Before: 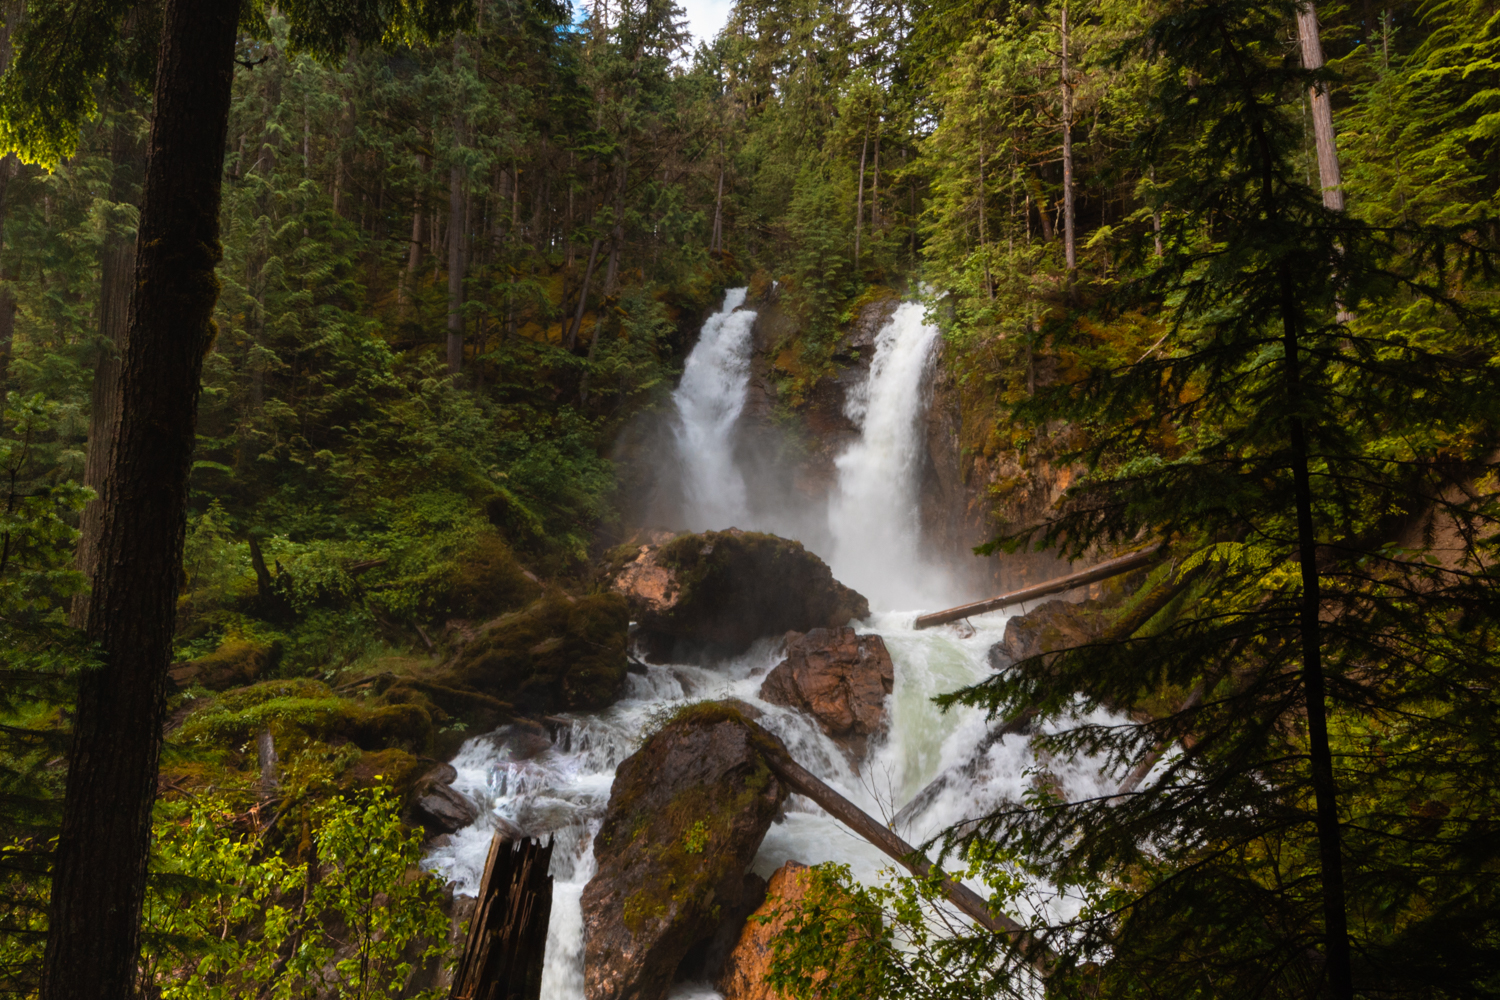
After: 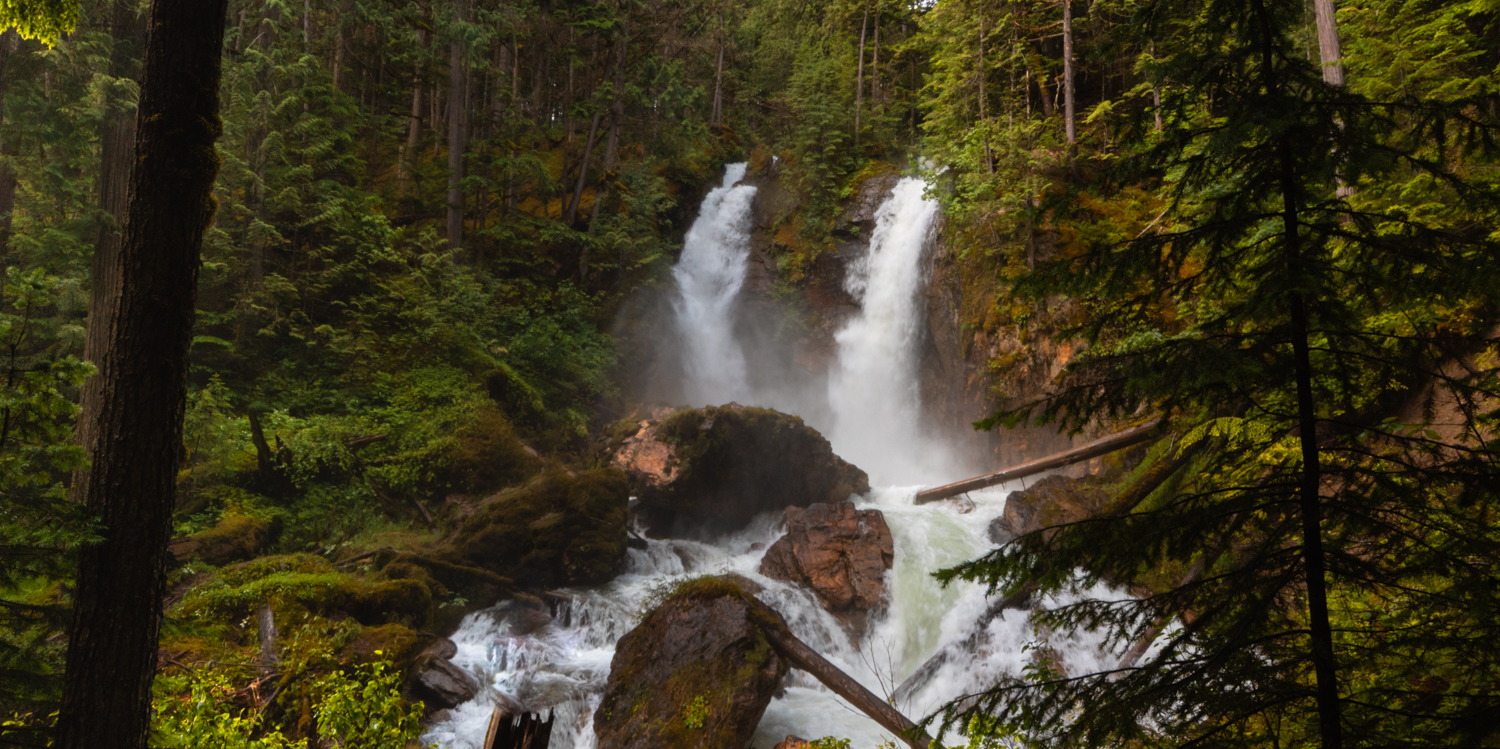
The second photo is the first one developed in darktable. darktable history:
crop and rotate: top 12.564%, bottom 12.465%
